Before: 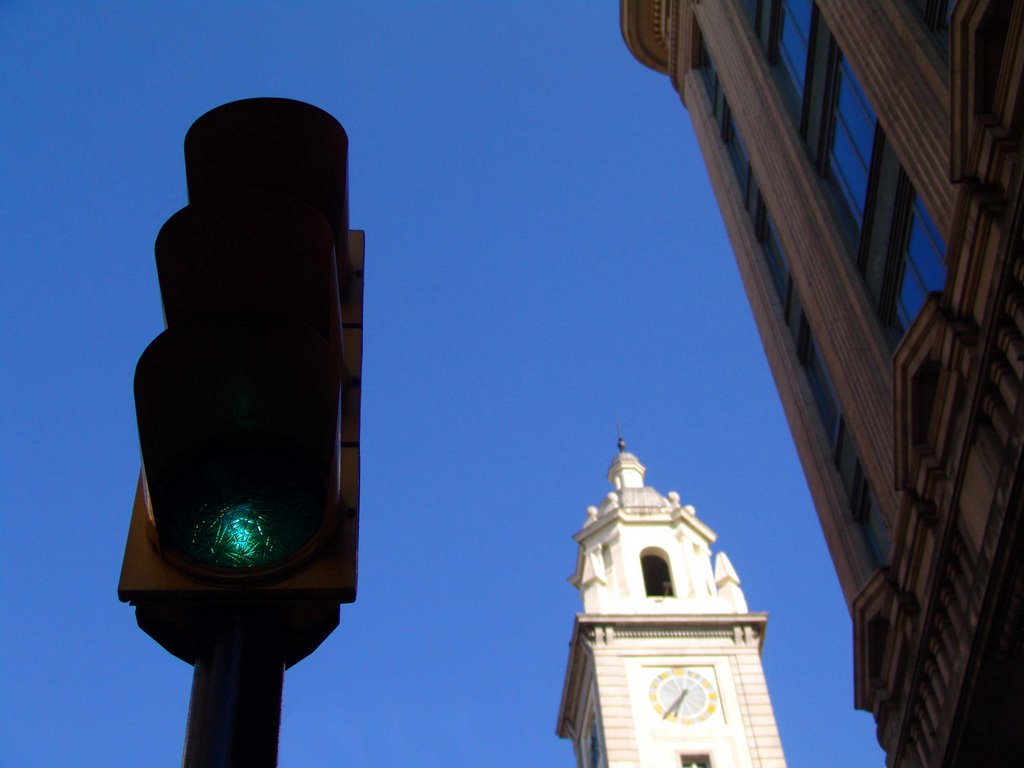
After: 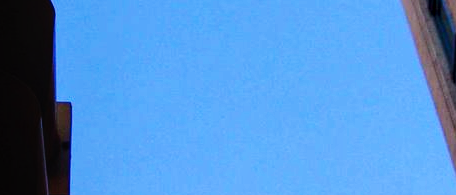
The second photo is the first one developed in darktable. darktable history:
base curve: curves: ch0 [(0, 0) (0.007, 0.004) (0.027, 0.03) (0.046, 0.07) (0.207, 0.54) (0.442, 0.872) (0.673, 0.972) (1, 1)], preserve colors none
shadows and highlights: shadows 36.55, highlights -26.99, soften with gaussian
crop: left 28.68%, top 16.793%, right 26.694%, bottom 57.801%
tone equalizer: luminance estimator HSV value / RGB max
exposure: compensate highlight preservation false
local contrast: on, module defaults
